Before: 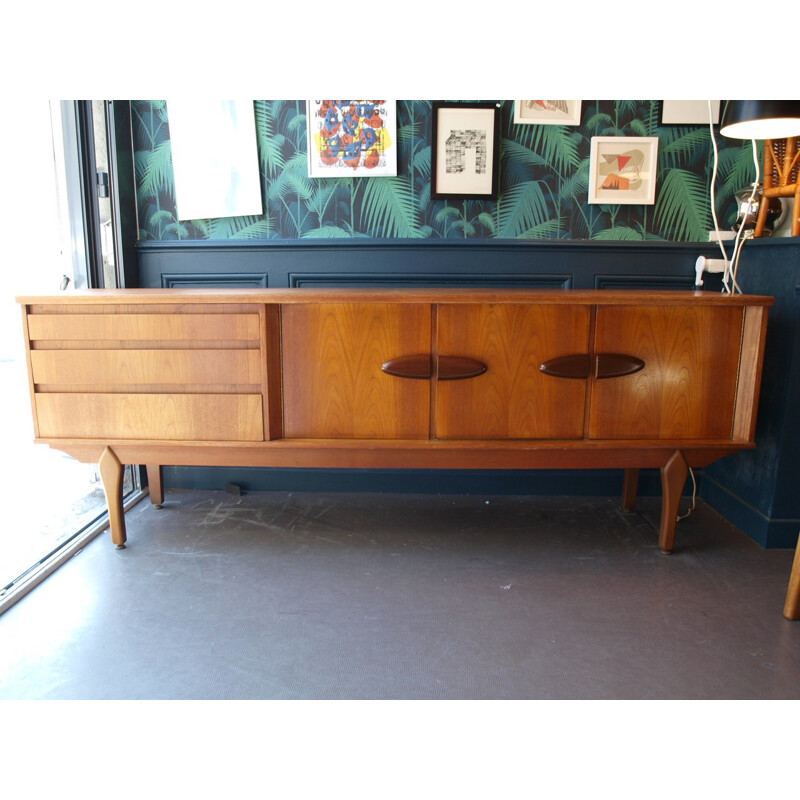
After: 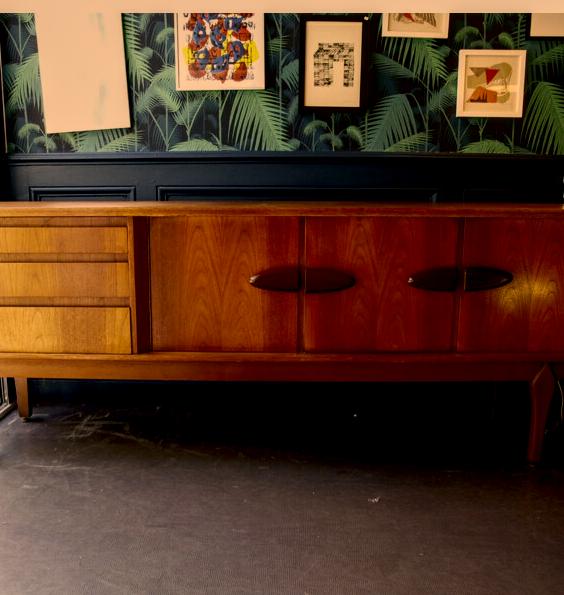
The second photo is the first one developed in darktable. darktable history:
crop and rotate: left 16.578%, top 10.905%, right 12.834%, bottom 14.624%
filmic rgb: black relative exposure -5.13 EV, white relative exposure 3.96 EV, hardness 2.9, contrast 1.194, color science v6 (2022)
local contrast: highlights 57%, detail 145%
contrast brightness saturation: brightness -0.506
color correction: highlights a* 18.08, highlights b* 35.85, shadows a* 1.48, shadows b* 5.87, saturation 1.05
